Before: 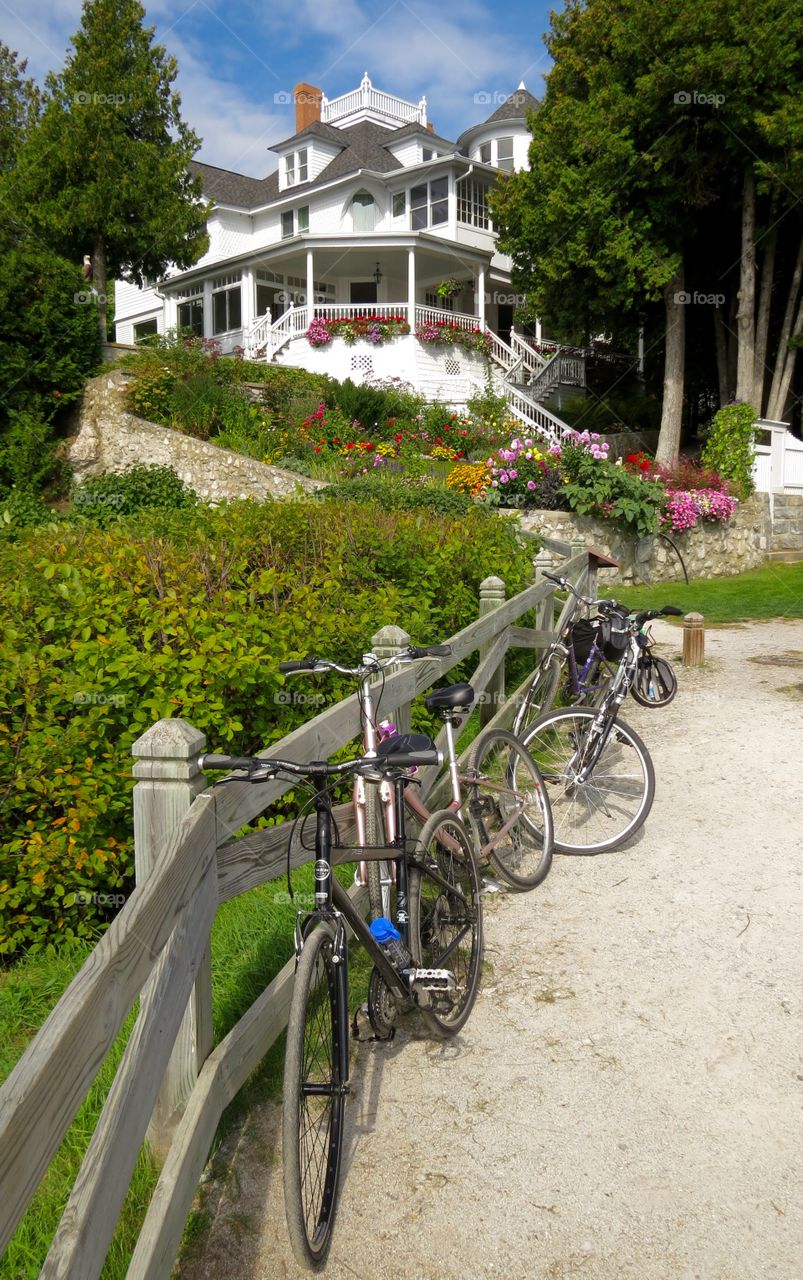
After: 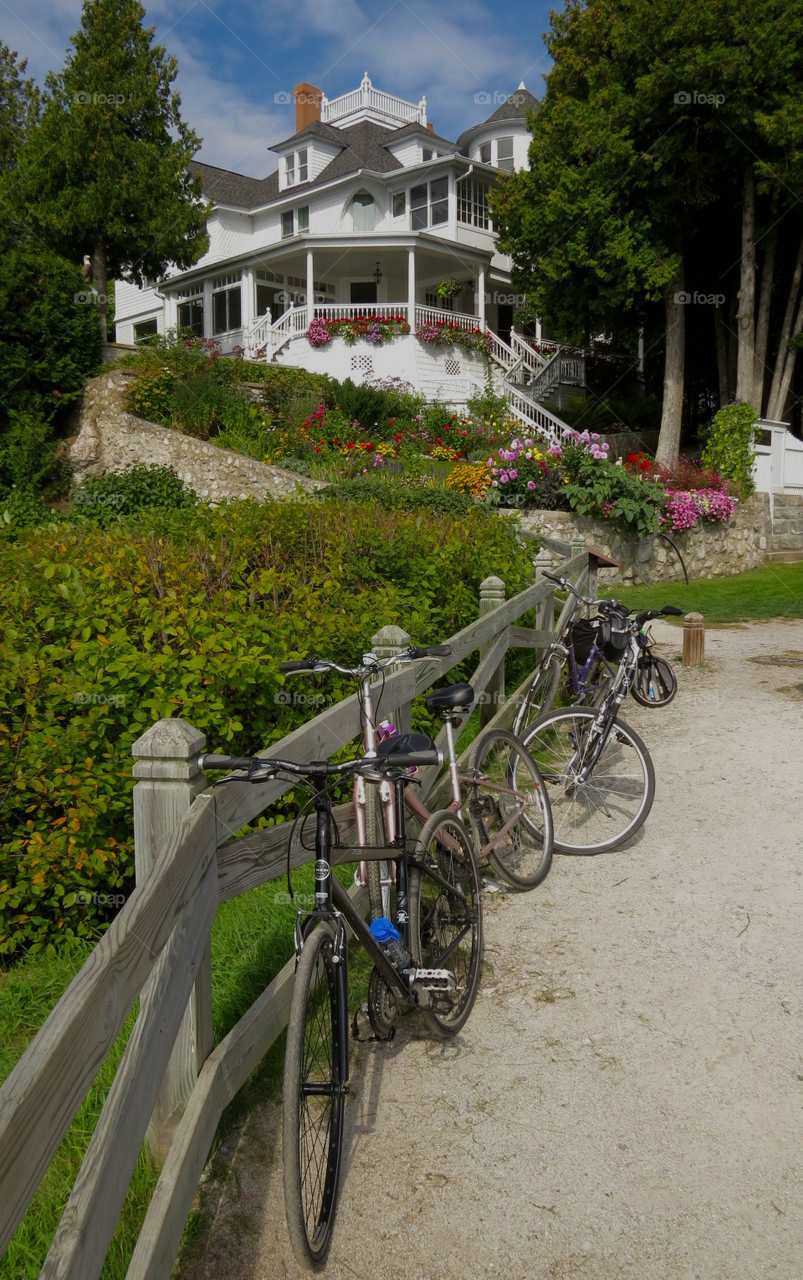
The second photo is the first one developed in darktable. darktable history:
exposure: black level correction 0, exposure -0.735 EV, compensate highlight preservation false
